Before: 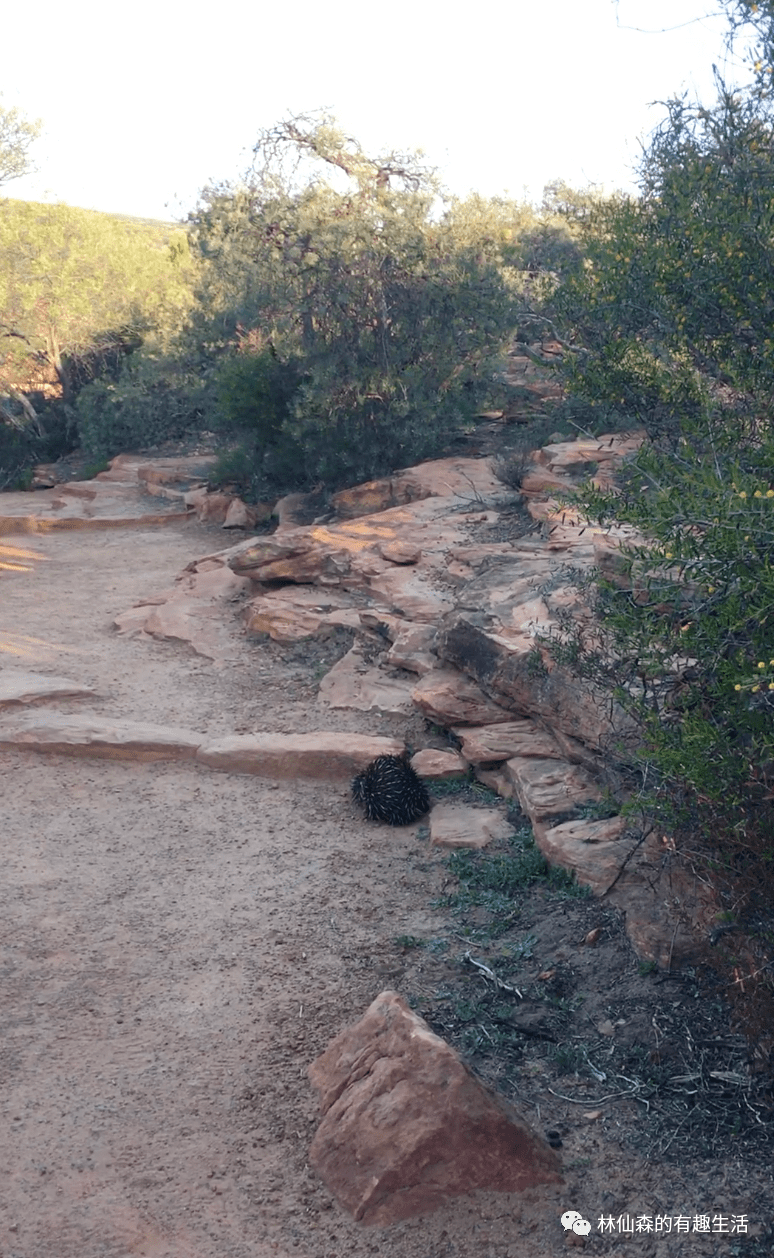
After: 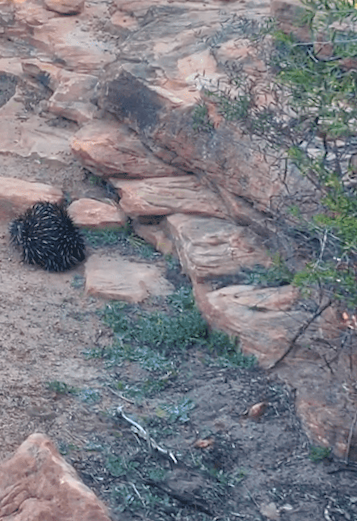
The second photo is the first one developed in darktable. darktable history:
crop: left 35.976%, top 45.819%, right 18.162%, bottom 5.807%
tone equalizer: -7 EV 0.15 EV, -6 EV 0.6 EV, -5 EV 1.15 EV, -4 EV 1.33 EV, -3 EV 1.15 EV, -2 EV 0.6 EV, -1 EV 0.15 EV, mask exposure compensation -0.5 EV
rotate and perspective: rotation 1.69°, lens shift (vertical) -0.023, lens shift (horizontal) -0.291, crop left 0.025, crop right 0.988, crop top 0.092, crop bottom 0.842
contrast equalizer: y [[0.5, 0.486, 0.447, 0.446, 0.489, 0.5], [0.5 ×6], [0.5 ×6], [0 ×6], [0 ×6]]
